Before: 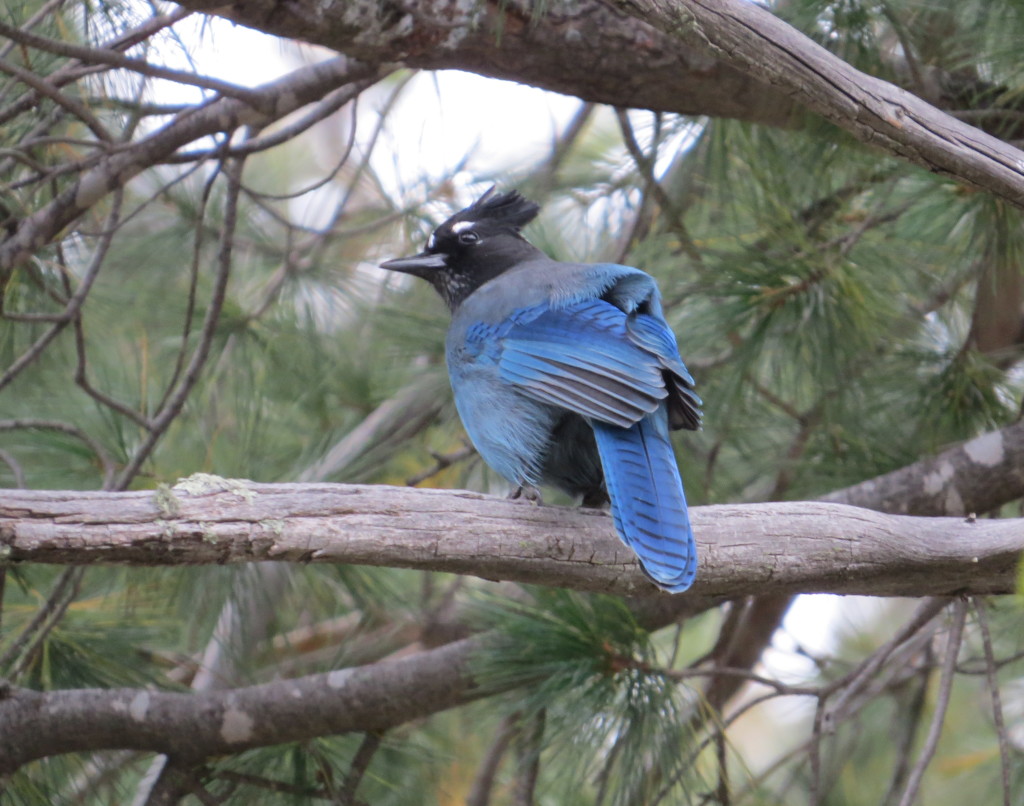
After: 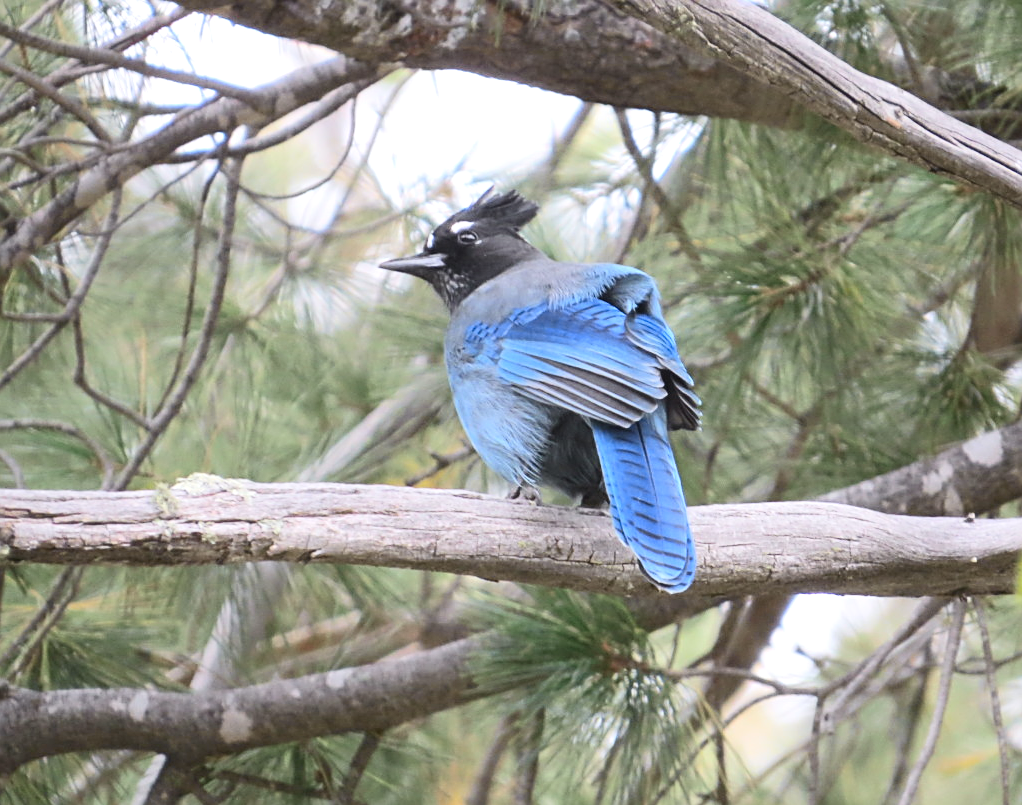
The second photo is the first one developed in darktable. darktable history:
exposure: exposure 0.525 EV, compensate exposure bias true, compensate highlight preservation false
shadows and highlights: shadows -70.87, highlights 35.52, soften with gaussian
crop and rotate: left 0.126%, bottom 0.011%
tone curve: curves: ch0 [(0, 0.038) (0.193, 0.212) (0.461, 0.502) (0.634, 0.709) (0.852, 0.89) (1, 0.967)]; ch1 [(0, 0) (0.35, 0.356) (0.45, 0.453) (0.504, 0.503) (0.532, 0.524) (0.558, 0.555) (0.735, 0.762) (1, 1)]; ch2 [(0, 0) (0.281, 0.266) (0.456, 0.469) (0.5, 0.5) (0.533, 0.545) (0.606, 0.598) (0.646, 0.654) (1, 1)], color space Lab, independent channels, preserve colors none
sharpen: on, module defaults
